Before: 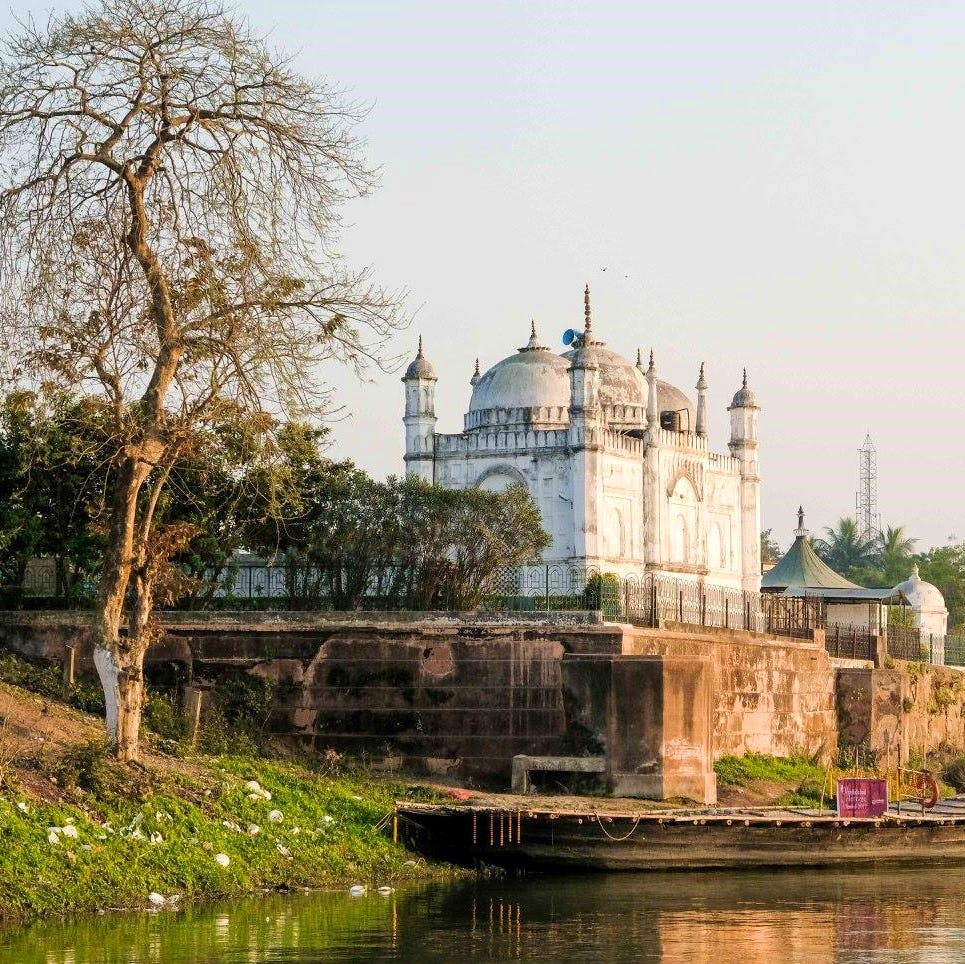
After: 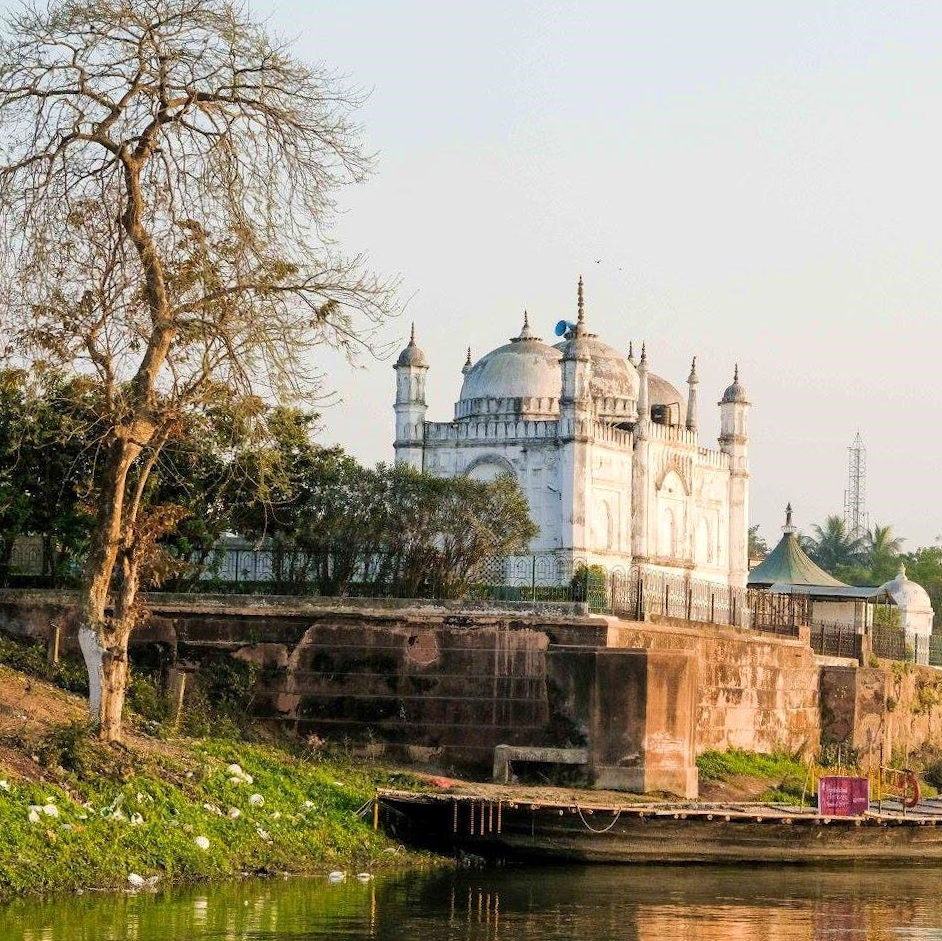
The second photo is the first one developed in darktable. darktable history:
crop and rotate: angle -1.38°
